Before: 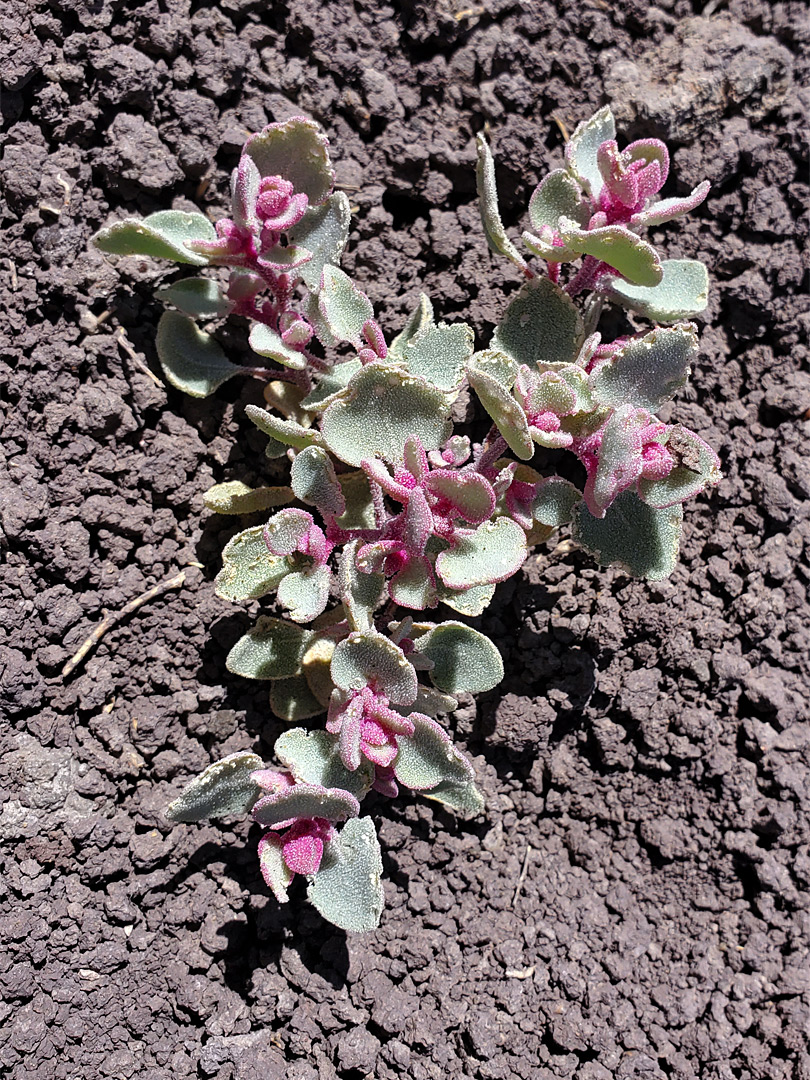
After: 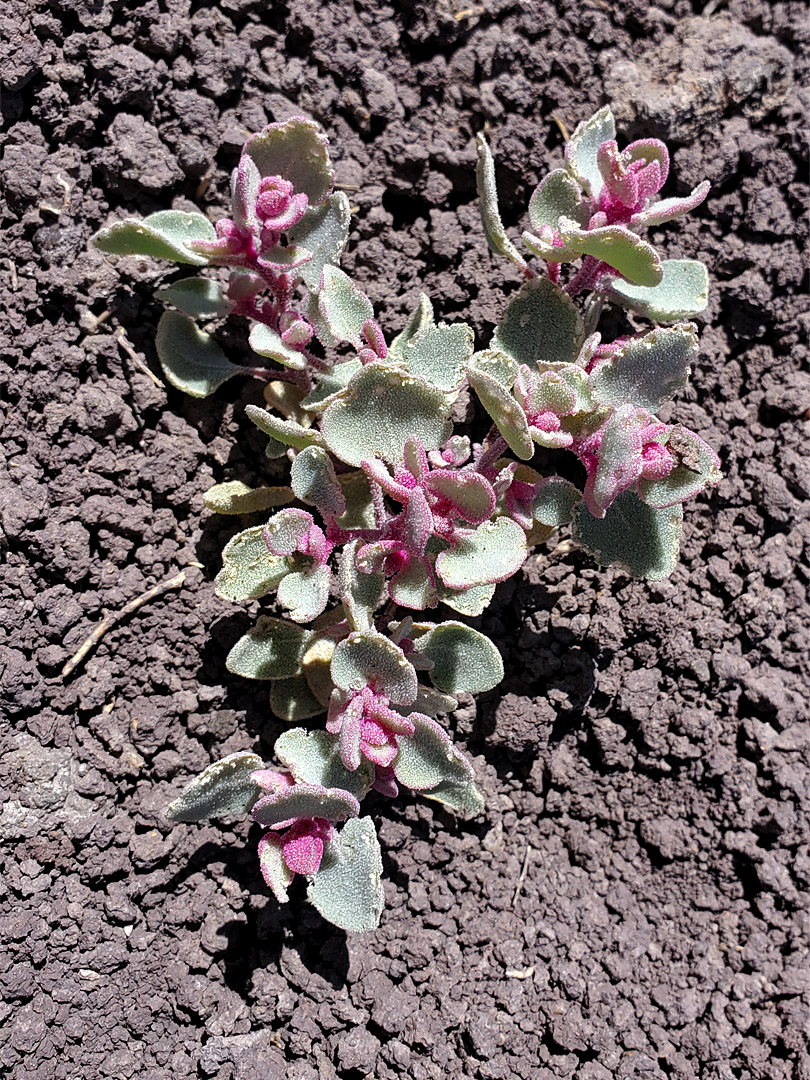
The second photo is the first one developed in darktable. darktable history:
local contrast: highlights 103%, shadows 100%, detail 119%, midtone range 0.2
